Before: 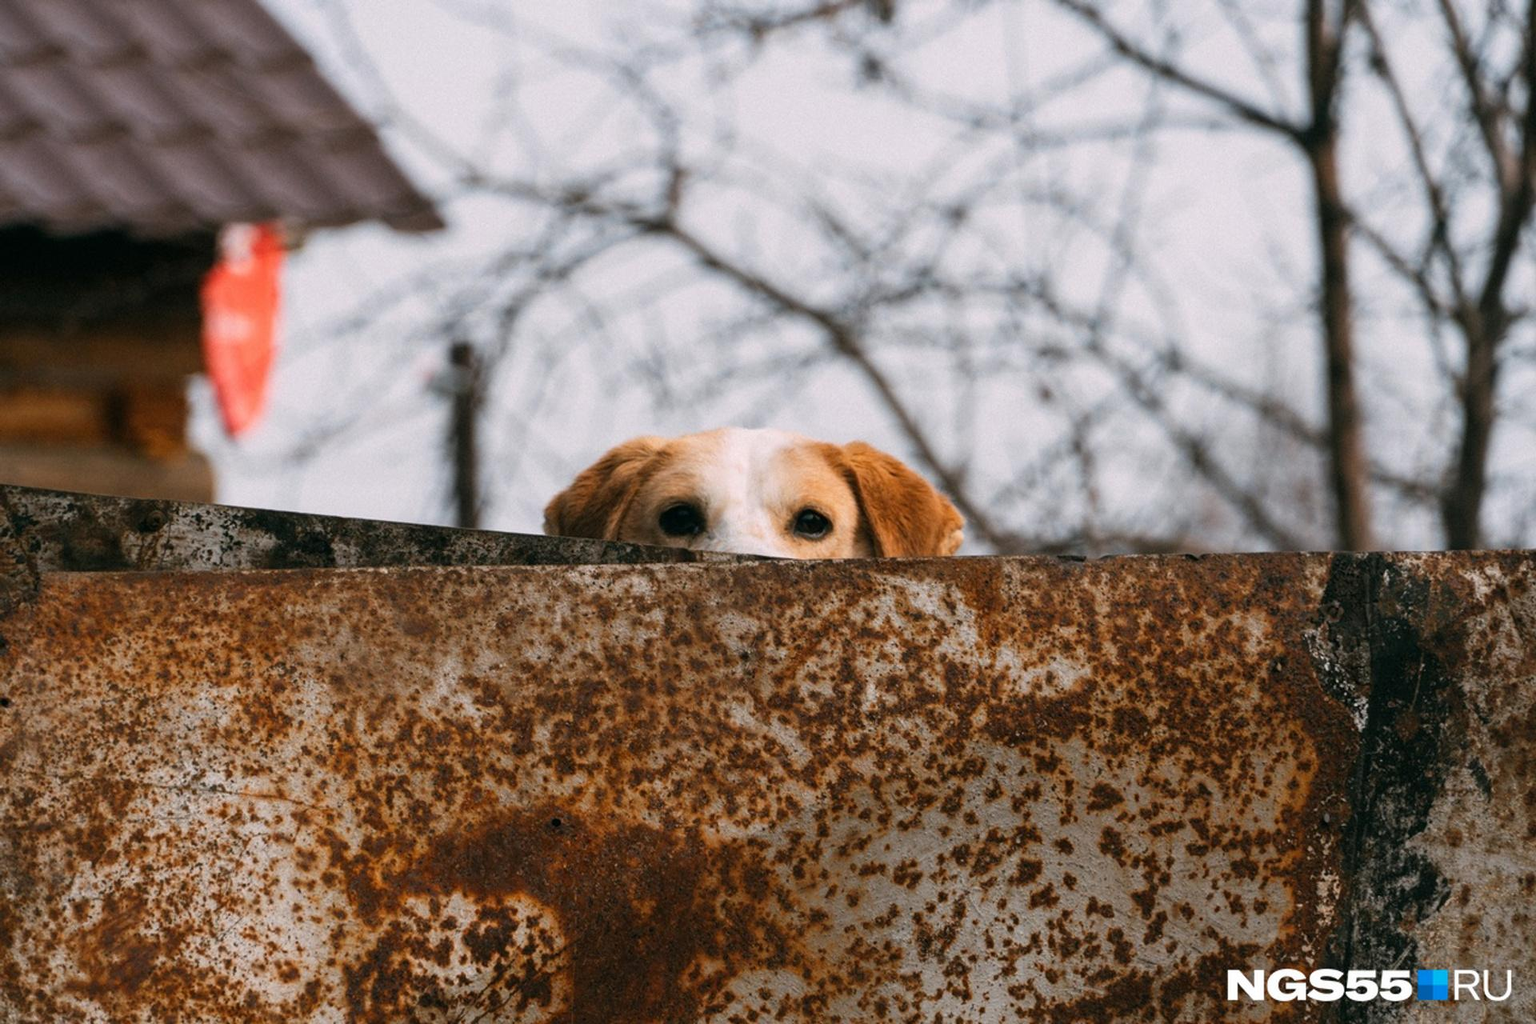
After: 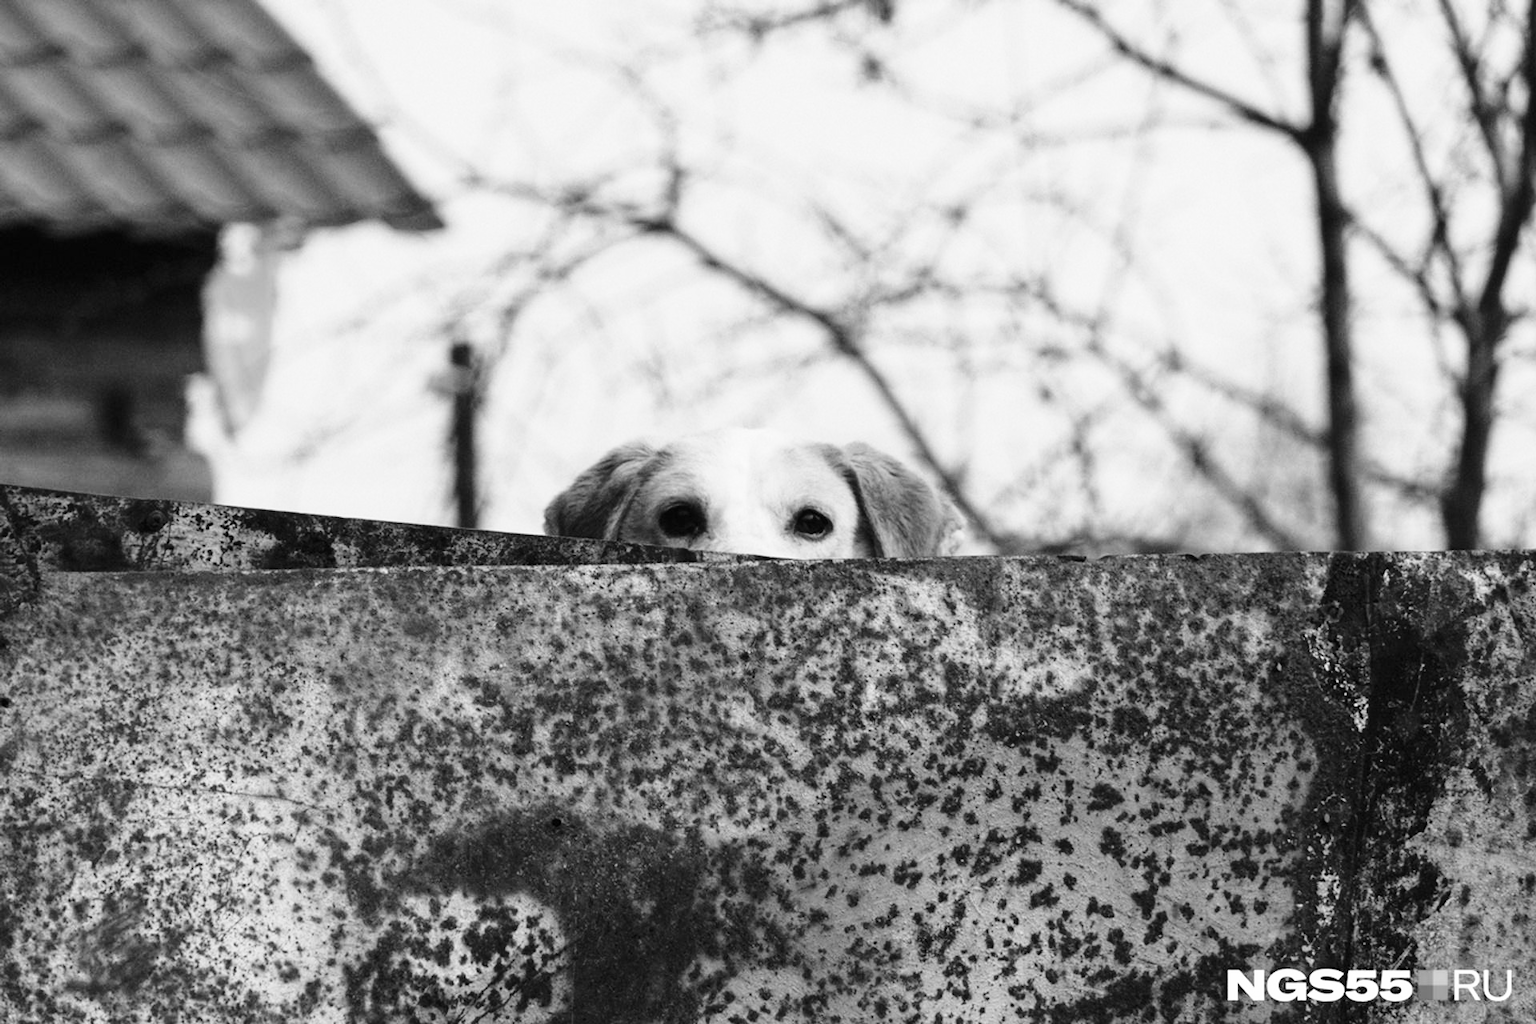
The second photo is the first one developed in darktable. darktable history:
monochrome: on, module defaults
color zones: curves: ch1 [(0.263, 0.53) (0.376, 0.287) (0.487, 0.512) (0.748, 0.547) (1, 0.513)]; ch2 [(0.262, 0.45) (0.751, 0.477)], mix 31.98%
base curve: curves: ch0 [(0, 0) (0.028, 0.03) (0.121, 0.232) (0.46, 0.748) (0.859, 0.968) (1, 1)], preserve colors none
